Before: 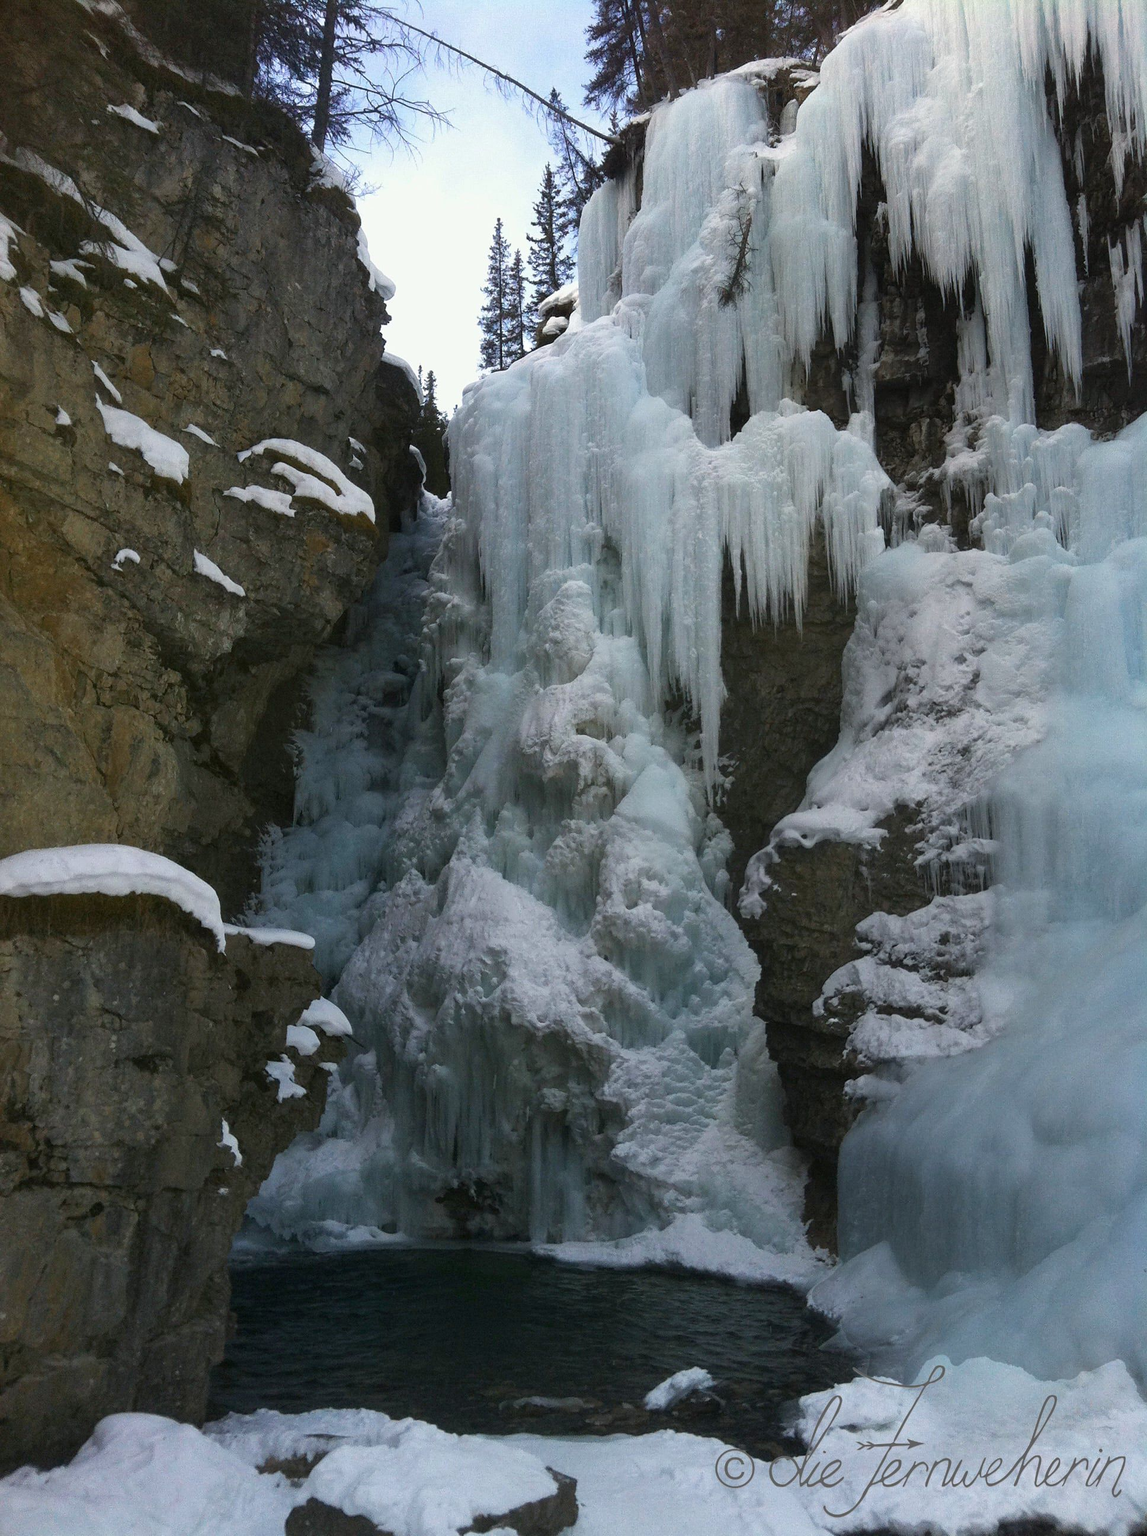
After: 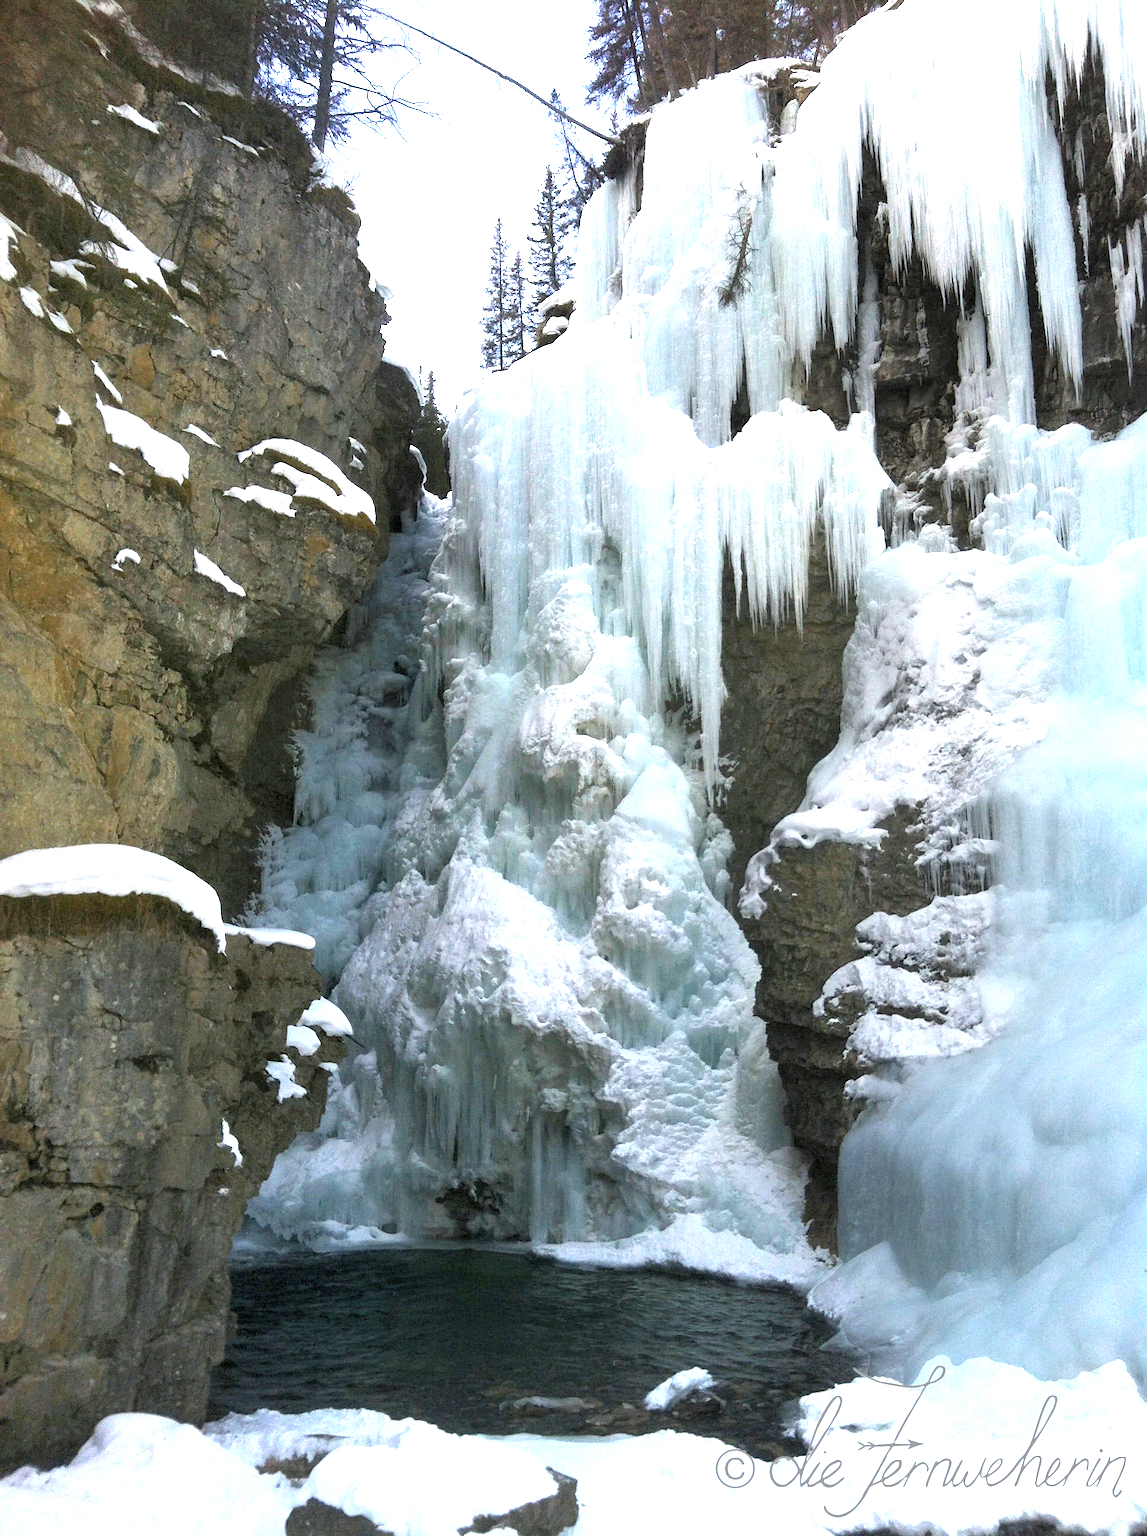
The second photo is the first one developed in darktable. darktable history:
rgb levels: levels [[0.01, 0.419, 0.839], [0, 0.5, 1], [0, 0.5, 1]]
exposure: black level correction 0, exposure 1.379 EV, compensate exposure bias true, compensate highlight preservation false
white balance: red 1, blue 1
tone equalizer: on, module defaults
